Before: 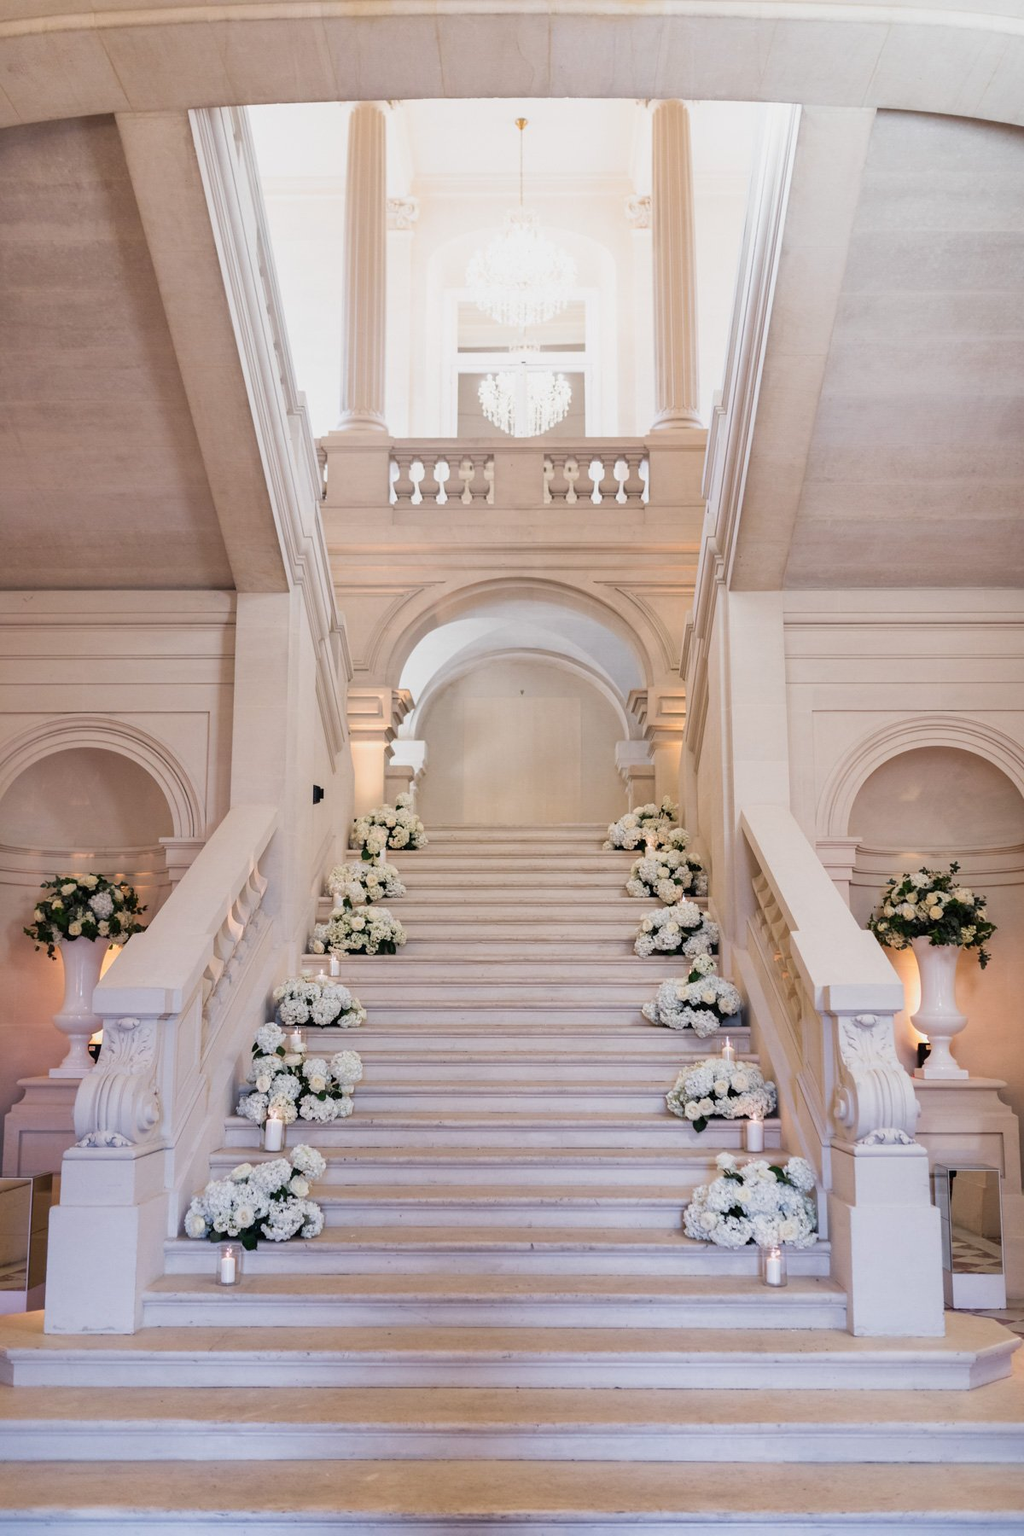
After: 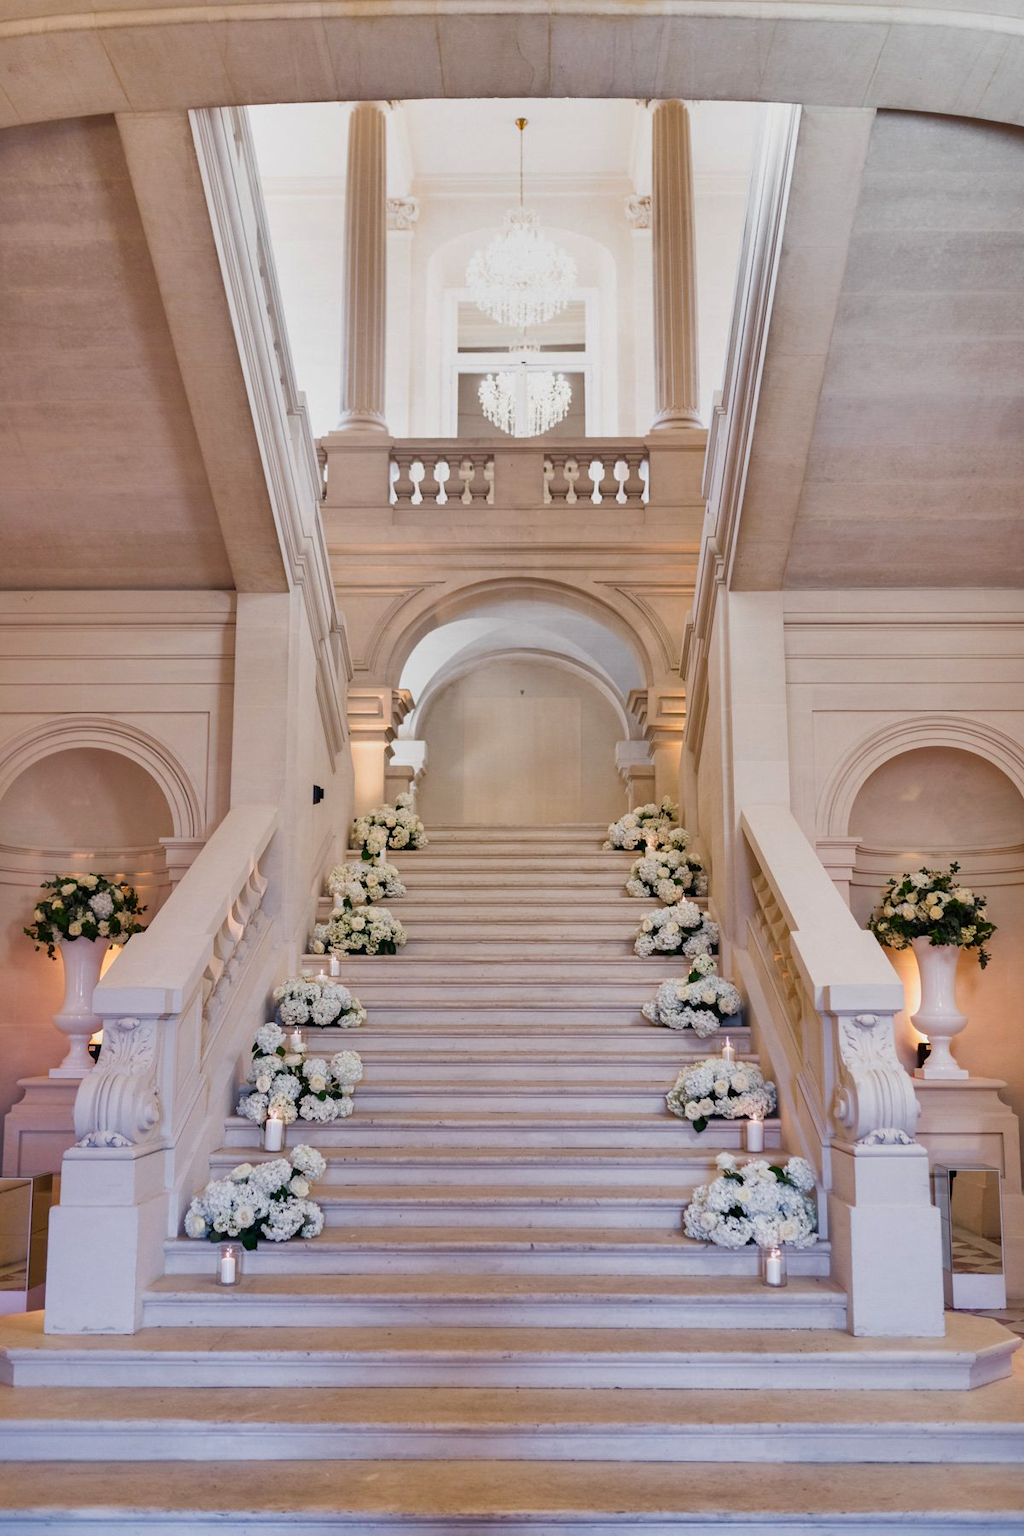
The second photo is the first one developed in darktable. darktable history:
shadows and highlights: radius 116.09, shadows 41.45, highlights -62.39, soften with gaussian
color balance rgb: white fulcrum 0.085 EV, linear chroma grading › shadows 31.442%, linear chroma grading › global chroma -1.887%, linear chroma grading › mid-tones 3.781%, perceptual saturation grading › global saturation 0.041%, global vibrance 20.255%
